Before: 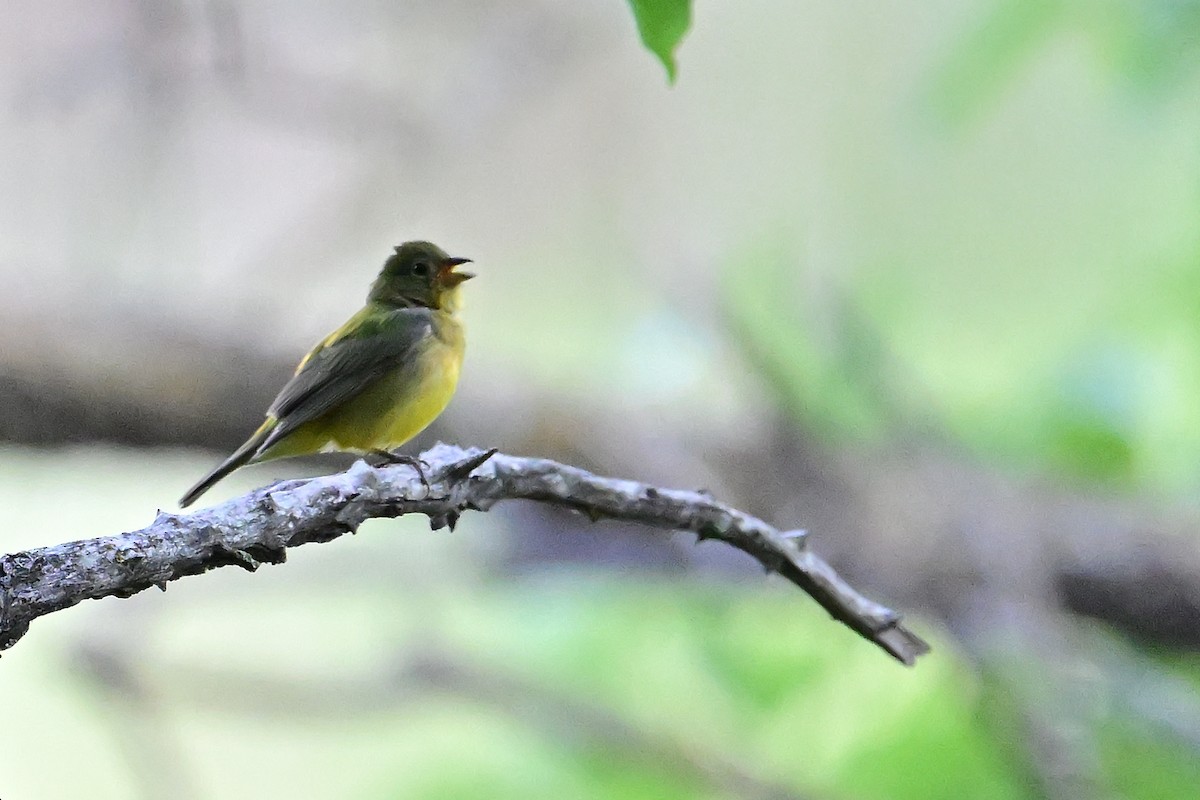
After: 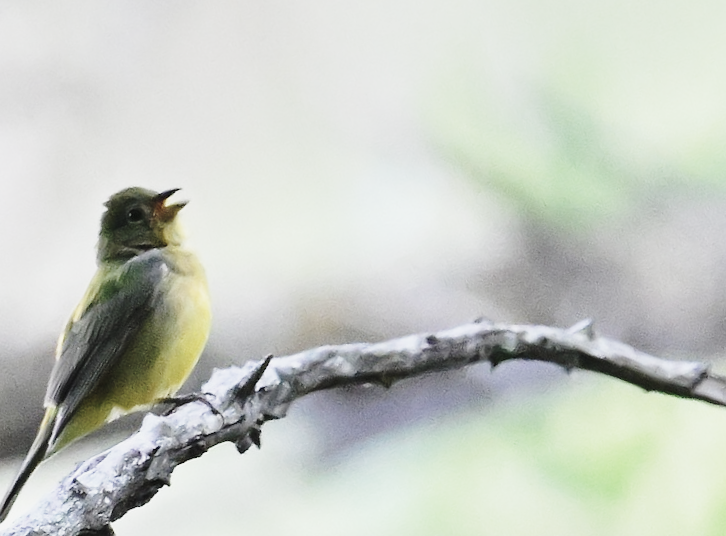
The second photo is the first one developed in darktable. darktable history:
contrast brightness saturation: contrast -0.064, saturation -0.395
base curve: curves: ch0 [(0, 0) (0.028, 0.03) (0.121, 0.232) (0.46, 0.748) (0.859, 0.968) (1, 1)], preserve colors none
crop and rotate: angle 21.21°, left 7.003%, right 3.734%, bottom 1.176%
